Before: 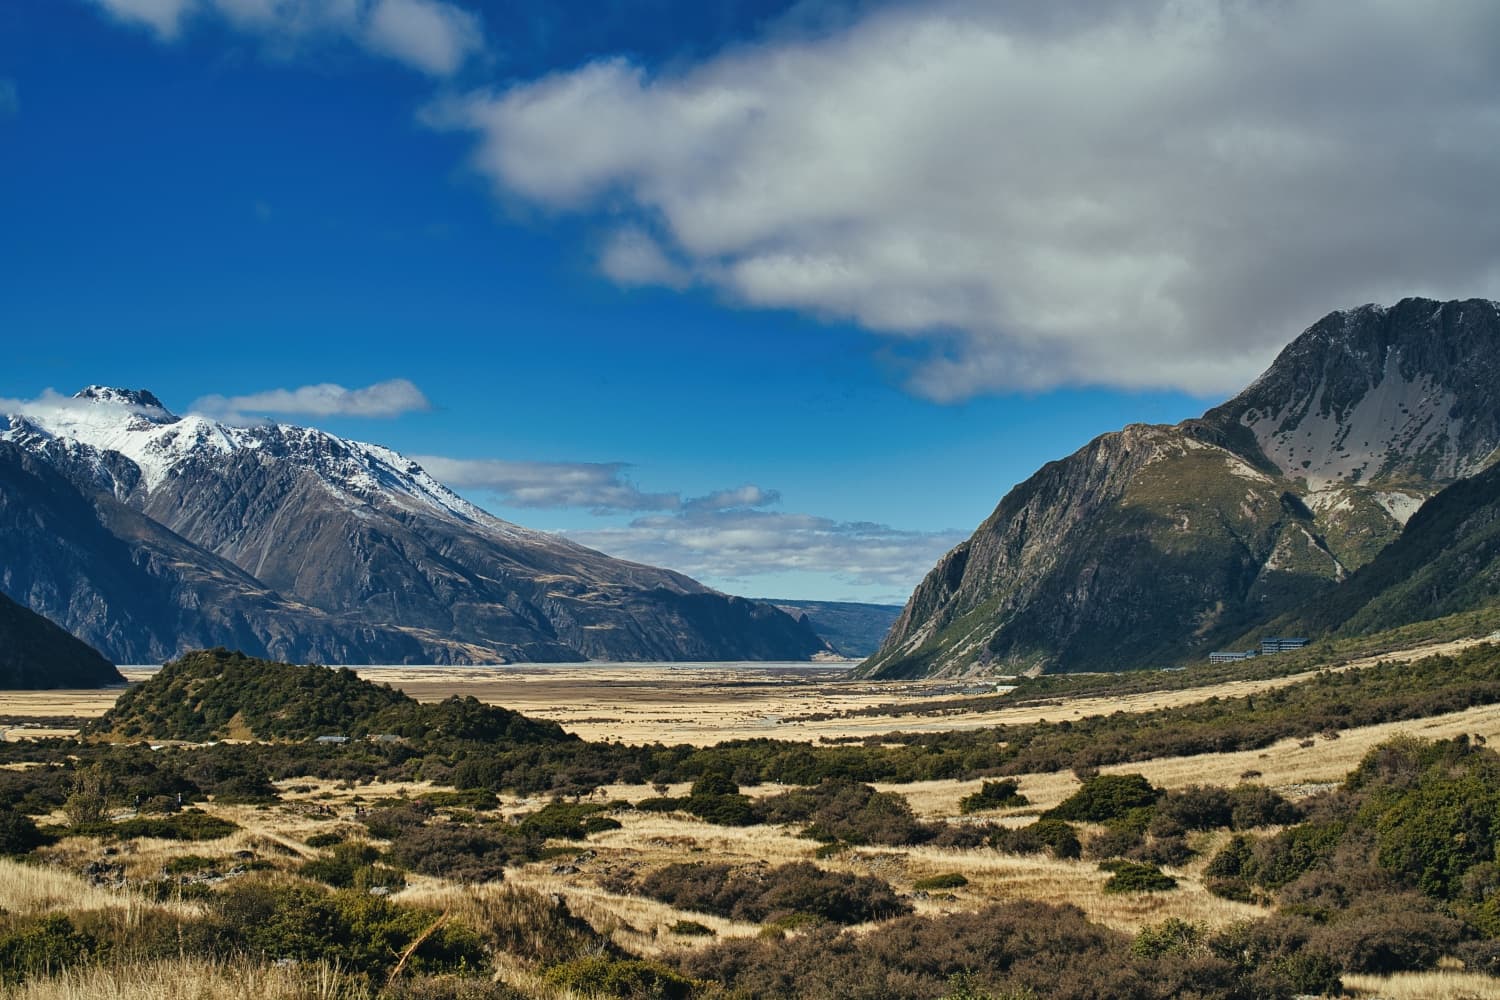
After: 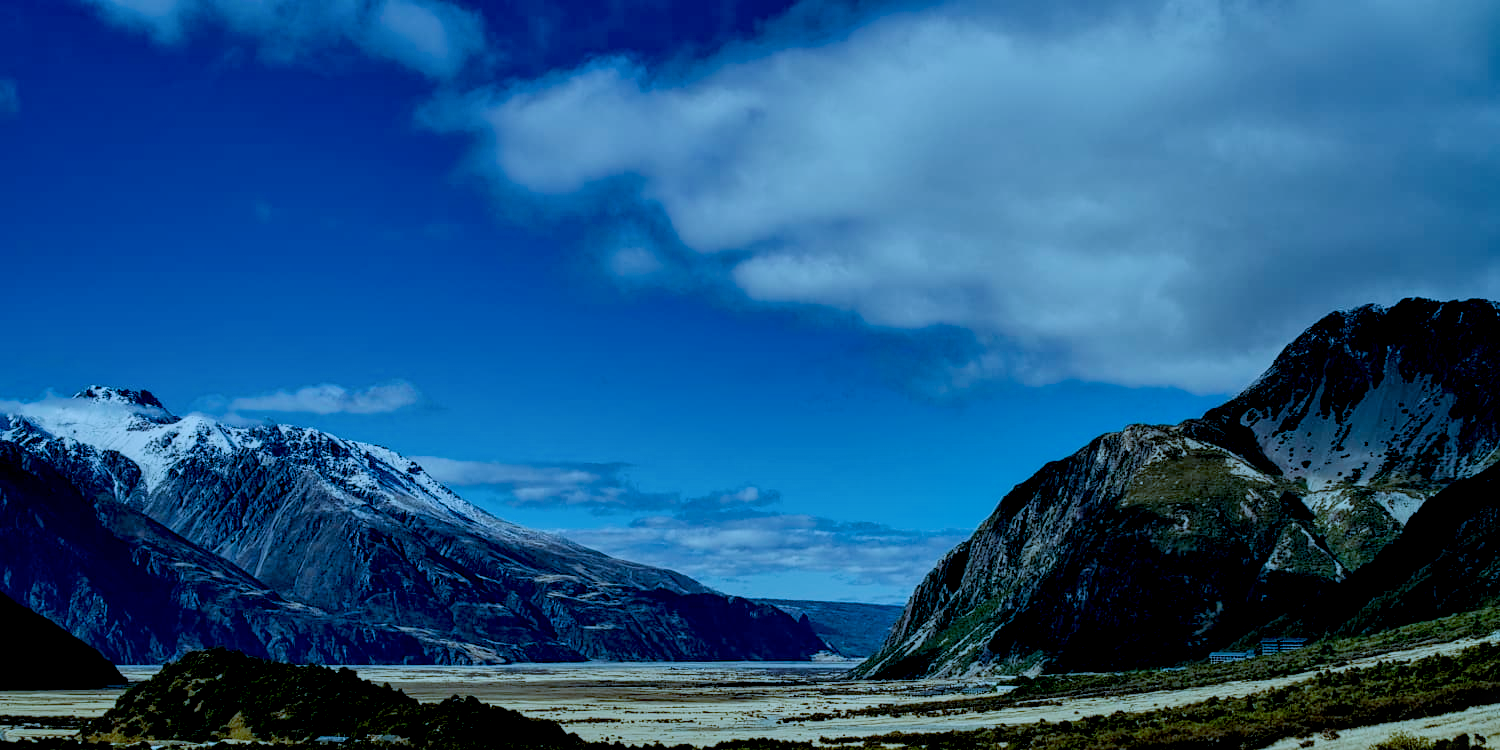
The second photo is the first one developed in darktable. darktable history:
filmic rgb: black relative exposure -7.65 EV, white relative exposure 4.56 EV, threshold 3.06 EV, structure ↔ texture 99.78%, hardness 3.61, contrast 0.998, enable highlight reconstruction true
exposure: black level correction 0.046, exposure -0.227 EV, compensate highlight preservation false
crop: bottom 24.989%
color calibration: illuminant custom, x 0.433, y 0.394, temperature 3109.69 K, saturation algorithm version 1 (2020)
local contrast: detail 130%
shadows and highlights: shadows -24.27, highlights 48.09, soften with gaussian
